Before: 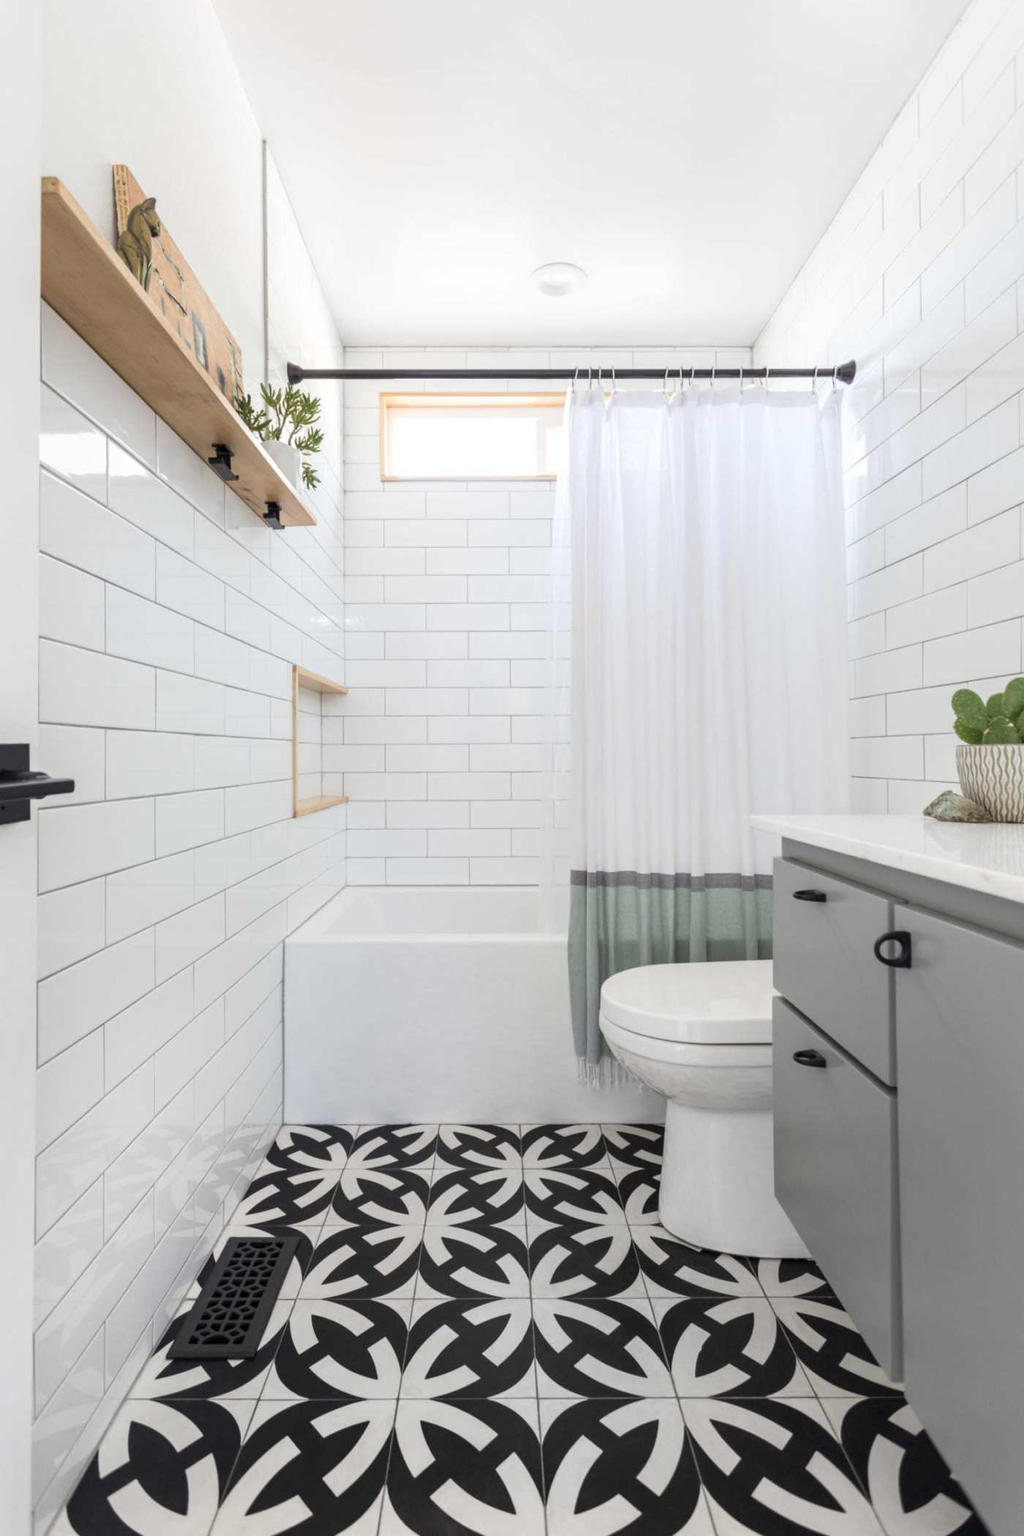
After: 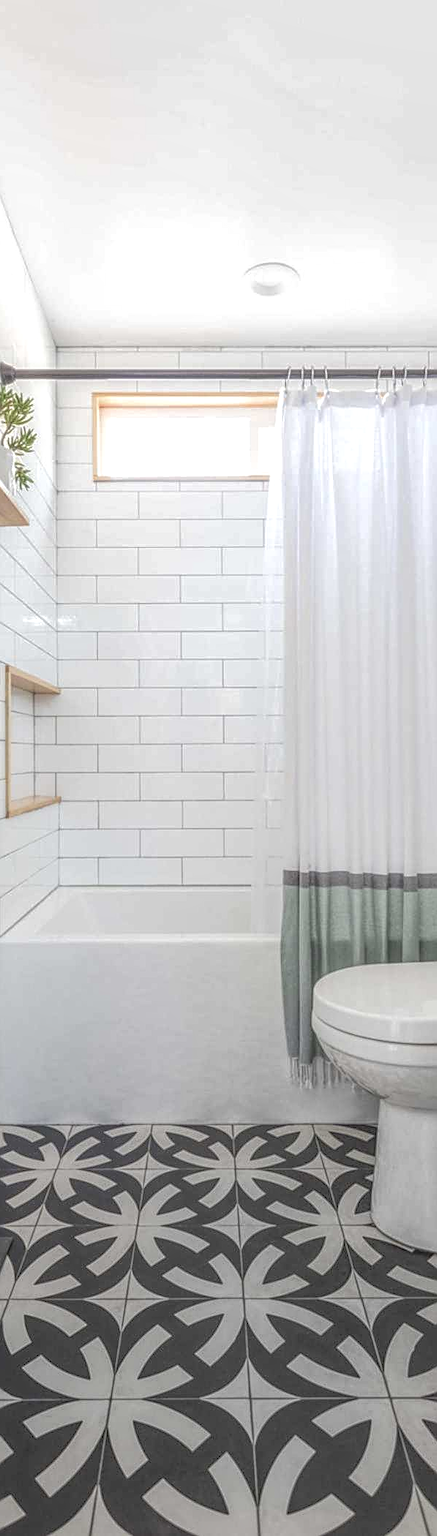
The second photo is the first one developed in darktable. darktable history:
sharpen: on, module defaults
local contrast: highlights 20%, shadows 25%, detail 201%, midtone range 0.2
crop: left 28.123%, right 29.154%
